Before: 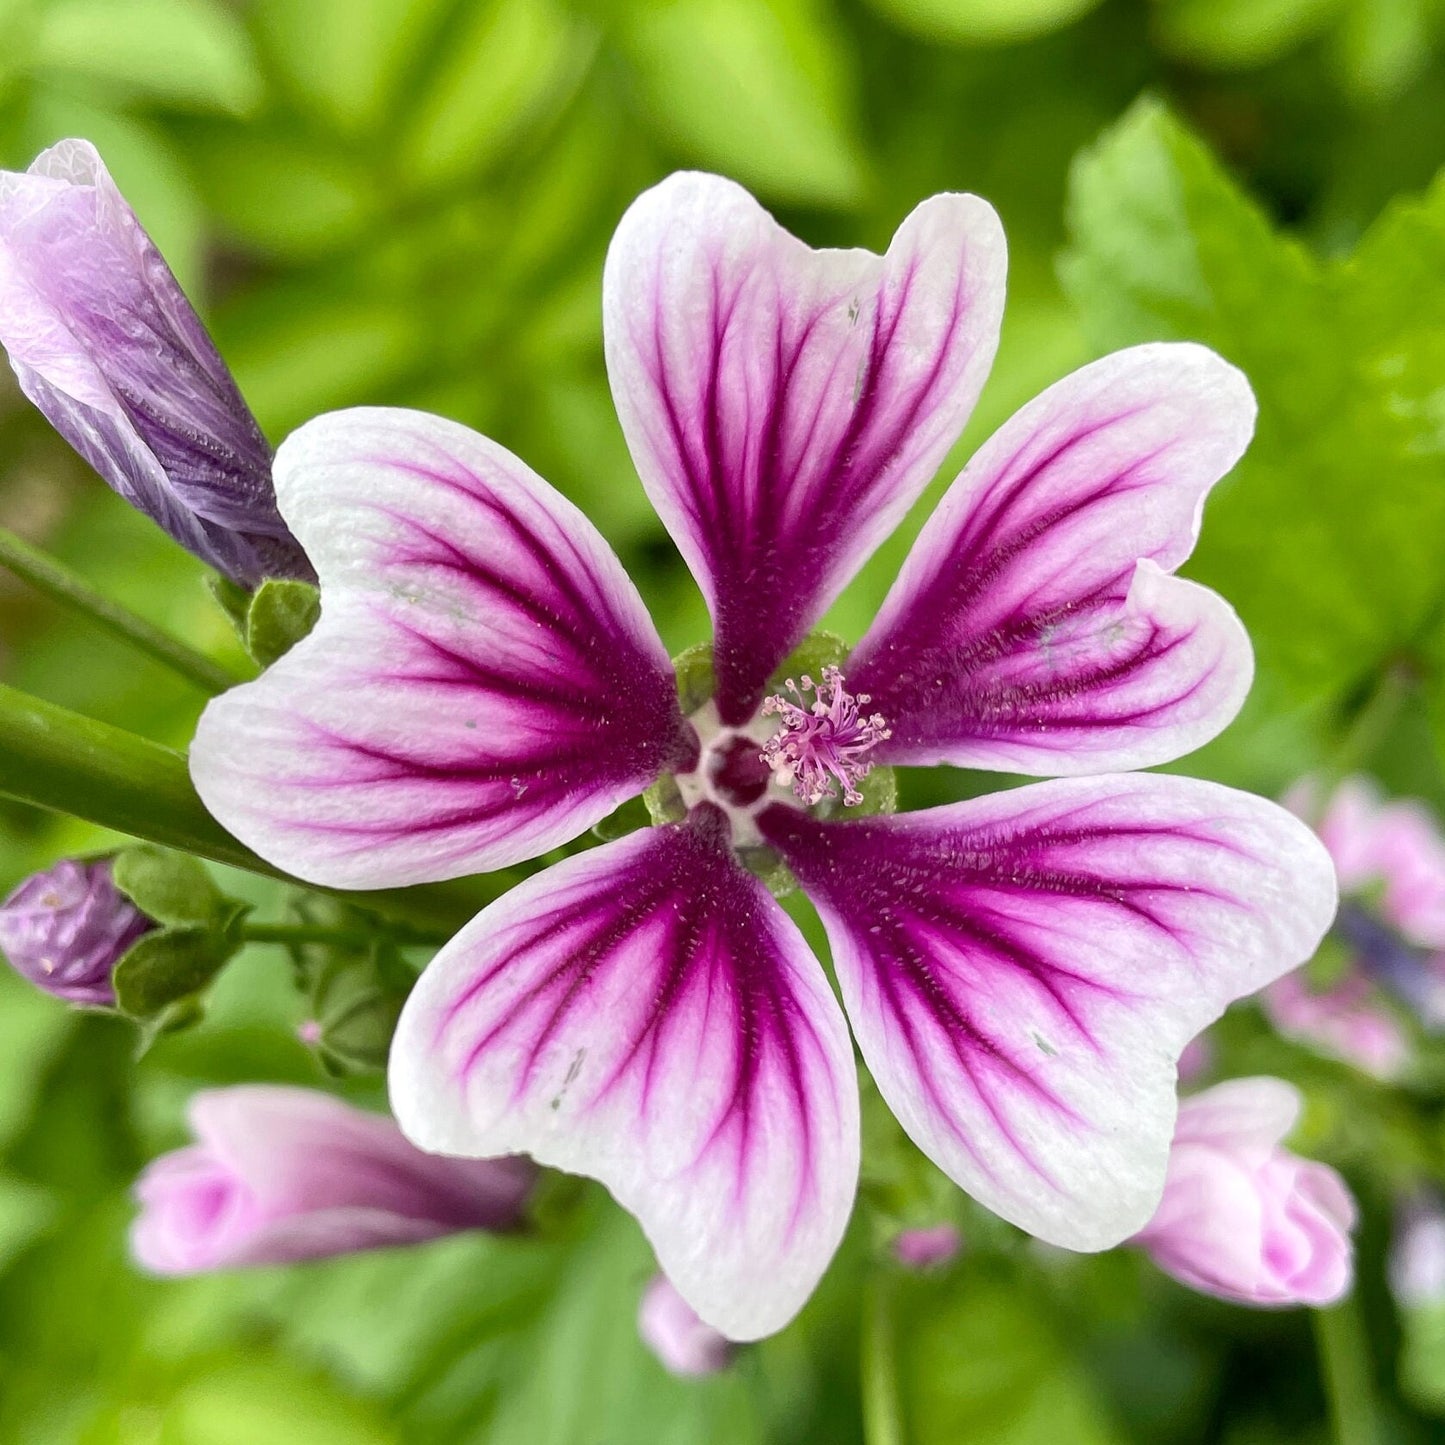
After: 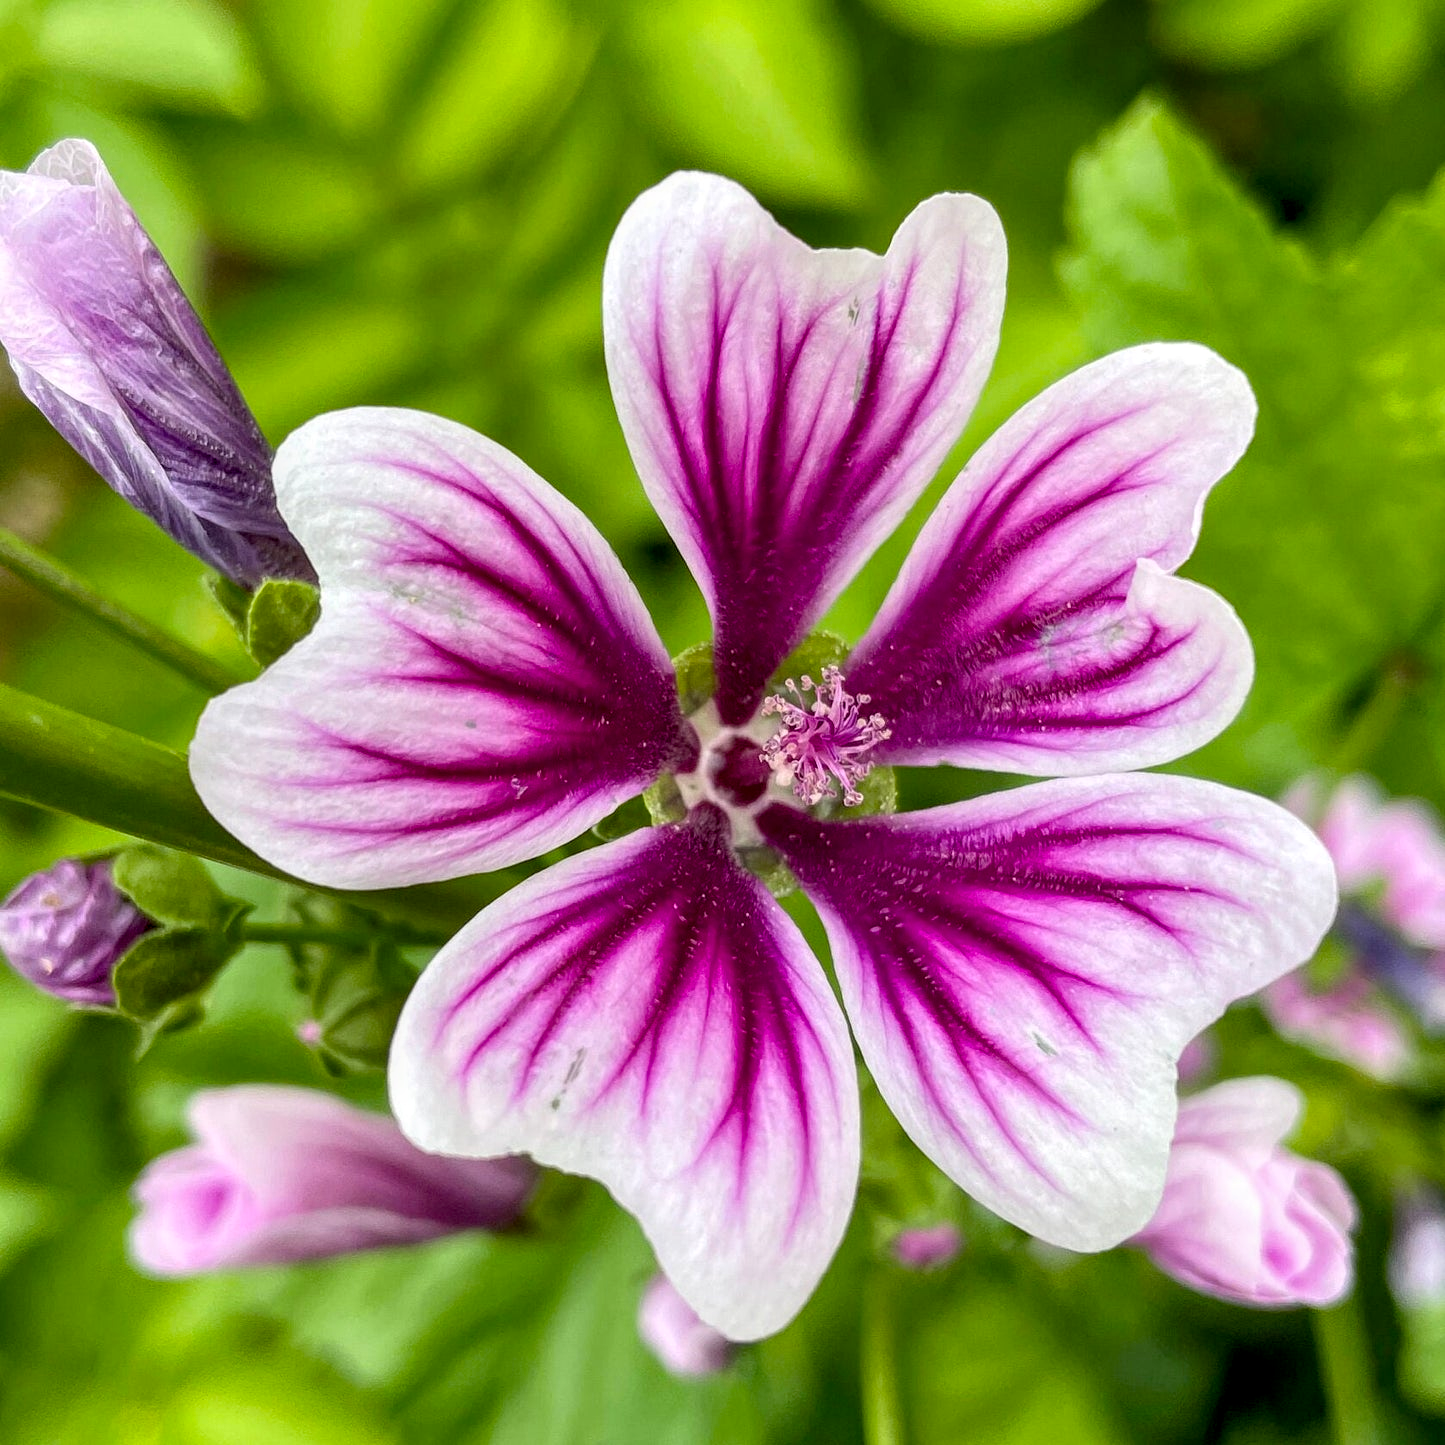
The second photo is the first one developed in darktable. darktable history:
local contrast: on, module defaults
exposure: black level correction 0.004, exposure 0.016 EV, compensate highlight preservation false
color balance rgb: perceptual saturation grading › global saturation 19.501%, perceptual brilliance grading › global brilliance -1.025%, perceptual brilliance grading › highlights -0.677%, perceptual brilliance grading › mid-tones -1.343%, perceptual brilliance grading › shadows -1.157%
tone equalizer: on, module defaults
